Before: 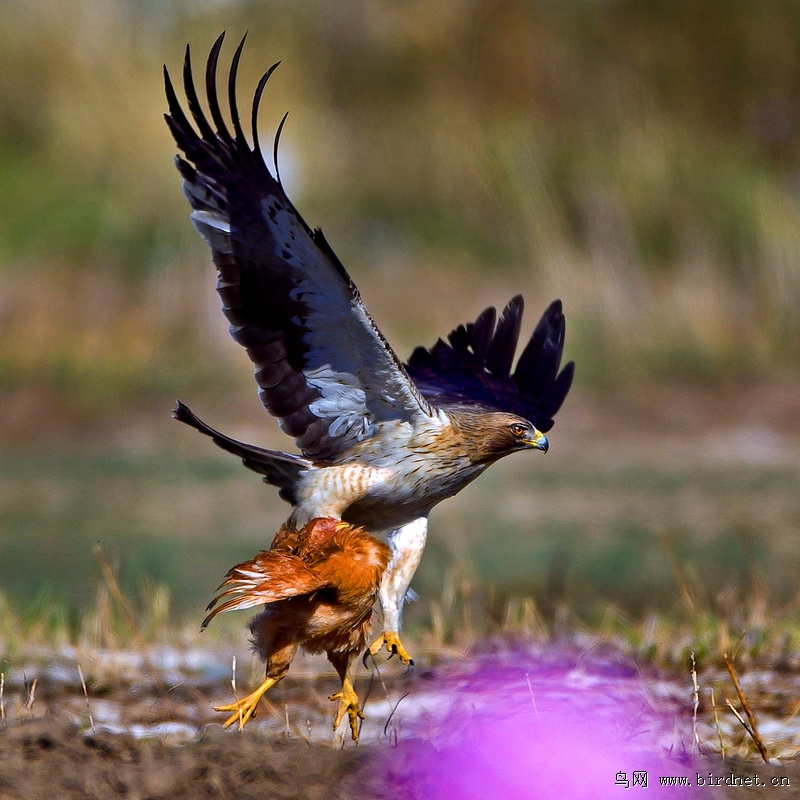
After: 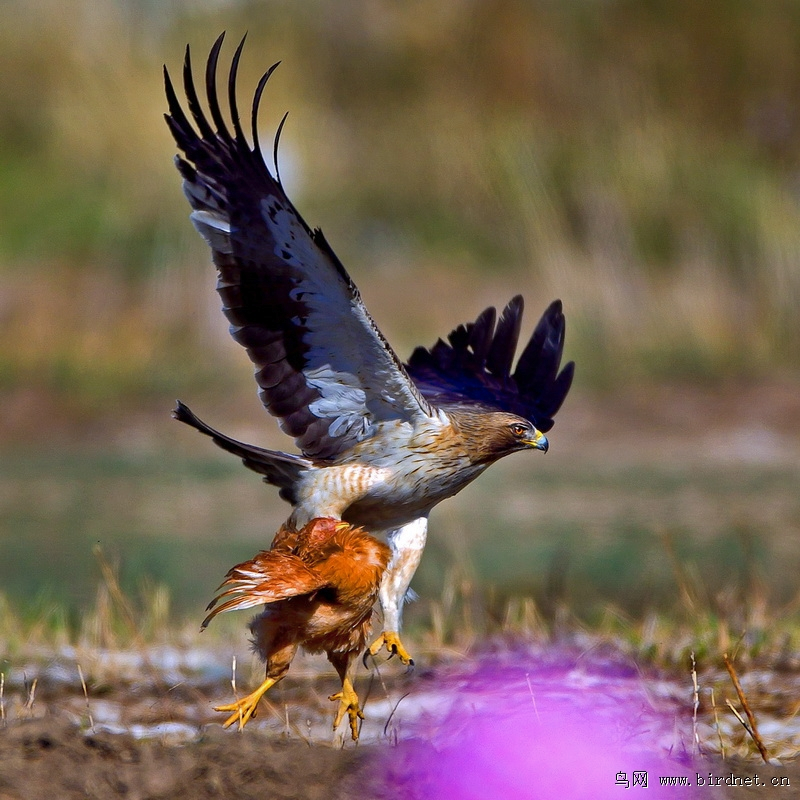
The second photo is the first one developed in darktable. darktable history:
shadows and highlights: highlights color adjustment 42.8%
